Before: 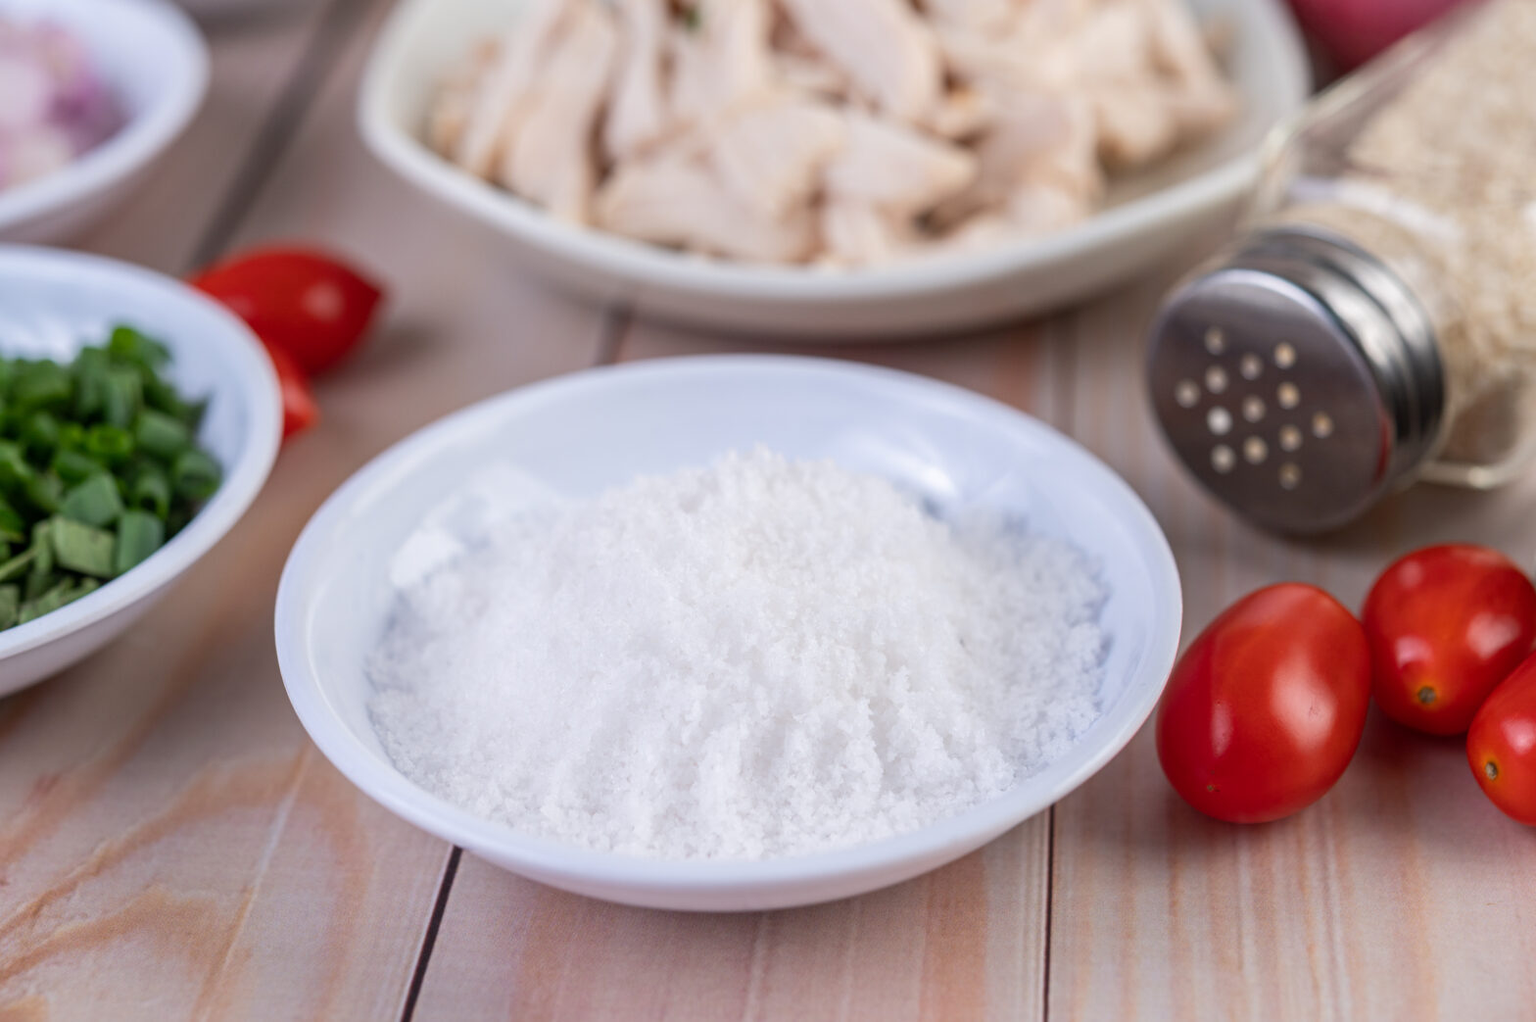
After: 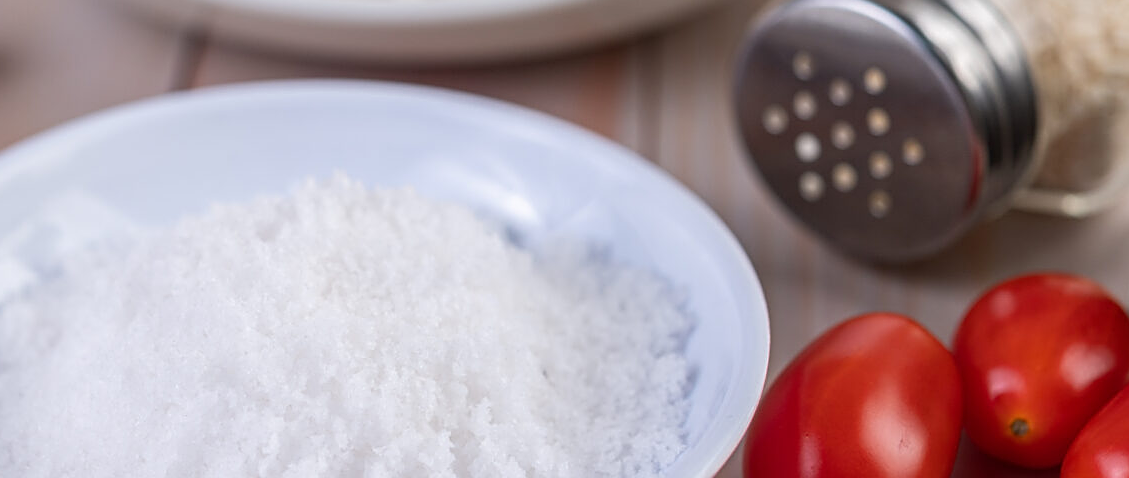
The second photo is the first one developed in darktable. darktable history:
tone equalizer: on, module defaults
sharpen: on, module defaults
crop and rotate: left 27.938%, top 27.046%, bottom 27.046%
